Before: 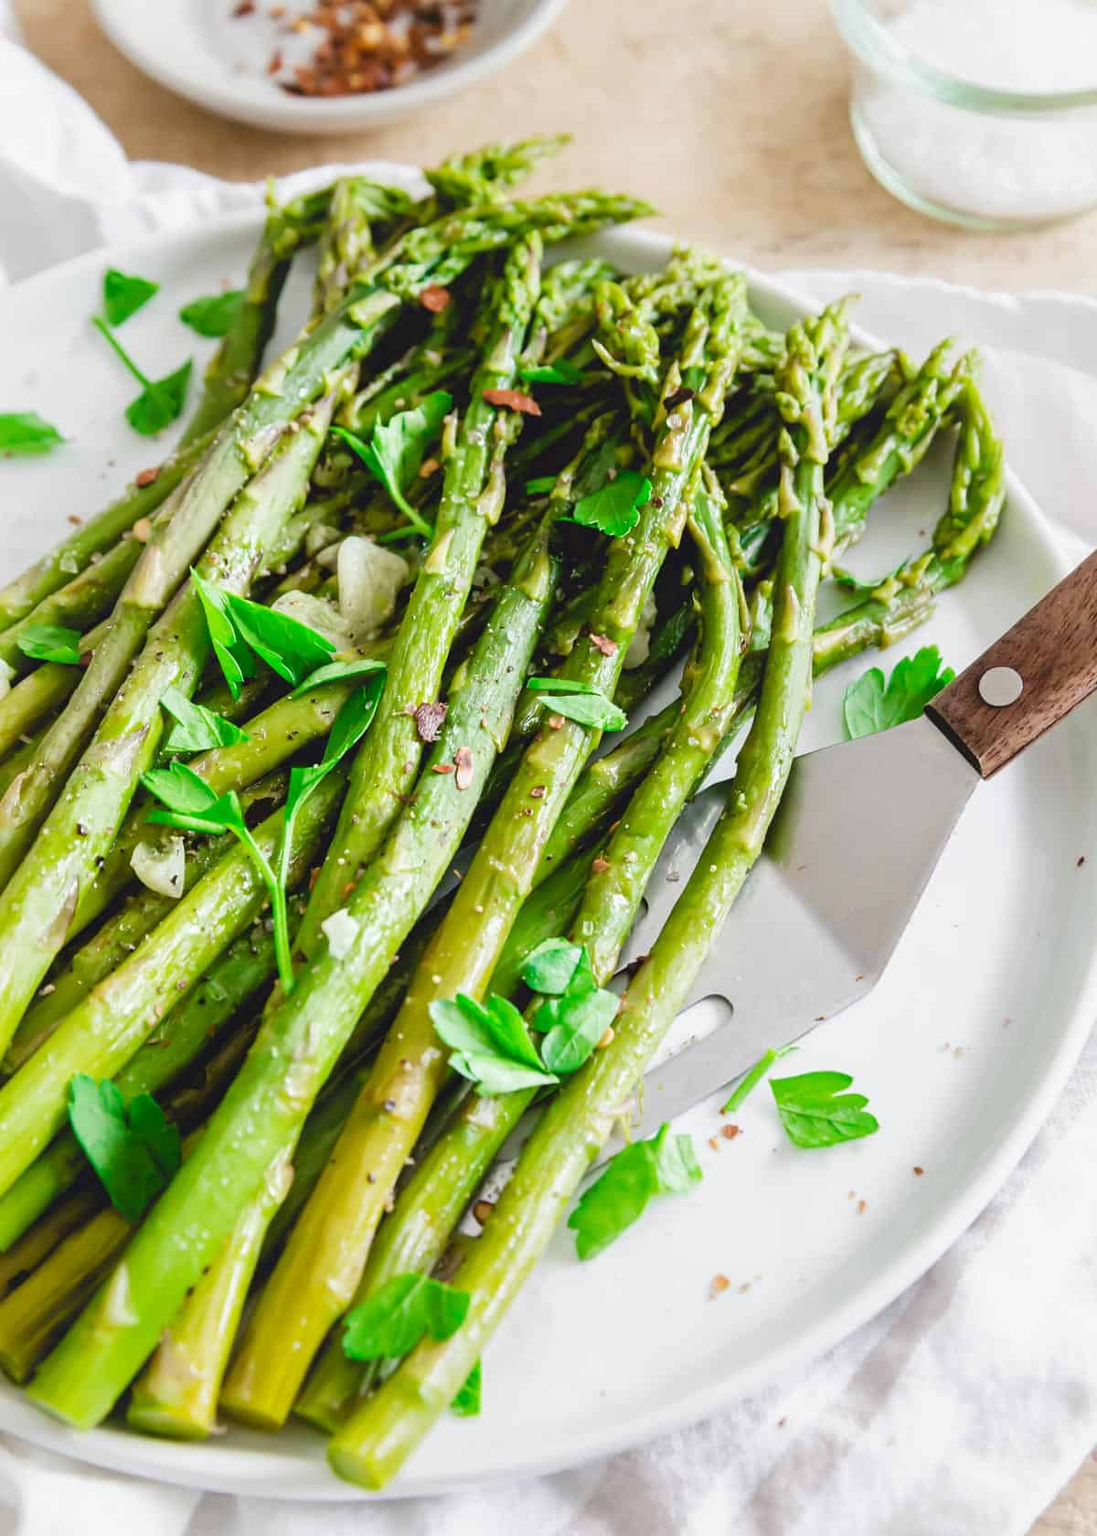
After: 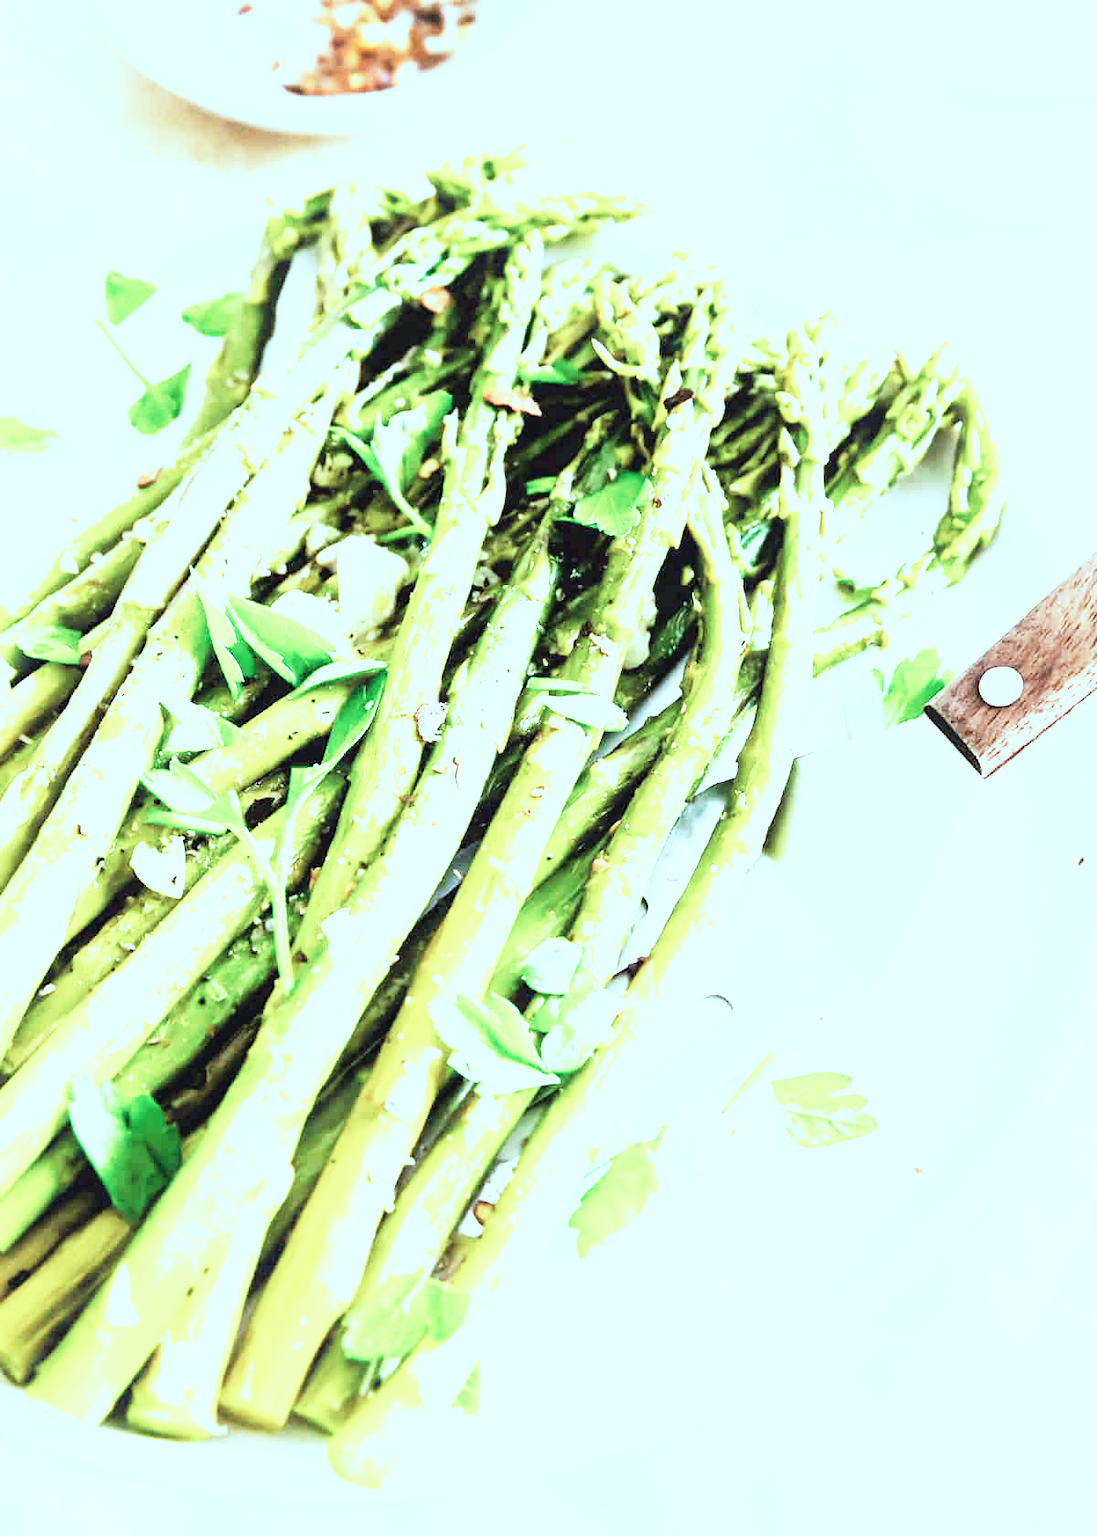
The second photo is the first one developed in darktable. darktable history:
tone equalizer: -8 EV -0.753 EV, -7 EV -0.674 EV, -6 EV -0.578 EV, -5 EV -0.422 EV, -3 EV 0.385 EV, -2 EV 0.6 EV, -1 EV 0.684 EV, +0 EV 0.772 EV, mask exposure compensation -0.513 EV
exposure: black level correction 0, exposure 0.701 EV, compensate exposure bias true, compensate highlight preservation false
base curve: curves: ch0 [(0, 0) (0.012, 0.01) (0.073, 0.168) (0.31, 0.711) (0.645, 0.957) (1, 1)], preserve colors none
color correction: highlights a* -12.71, highlights b* -17.52, saturation 0.705
tone curve: curves: ch0 [(0, 0) (0.8, 0.757) (1, 1)], preserve colors none
